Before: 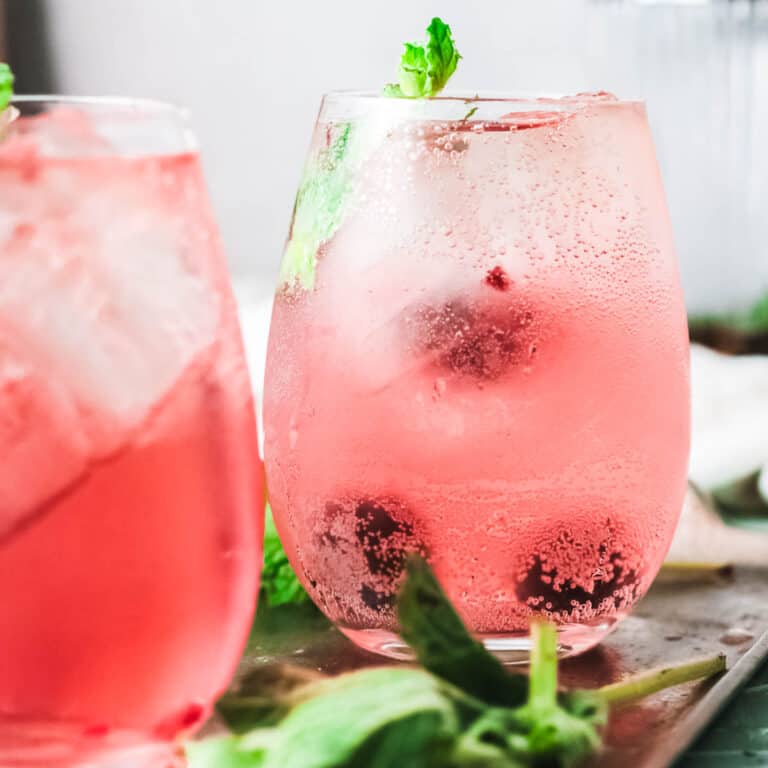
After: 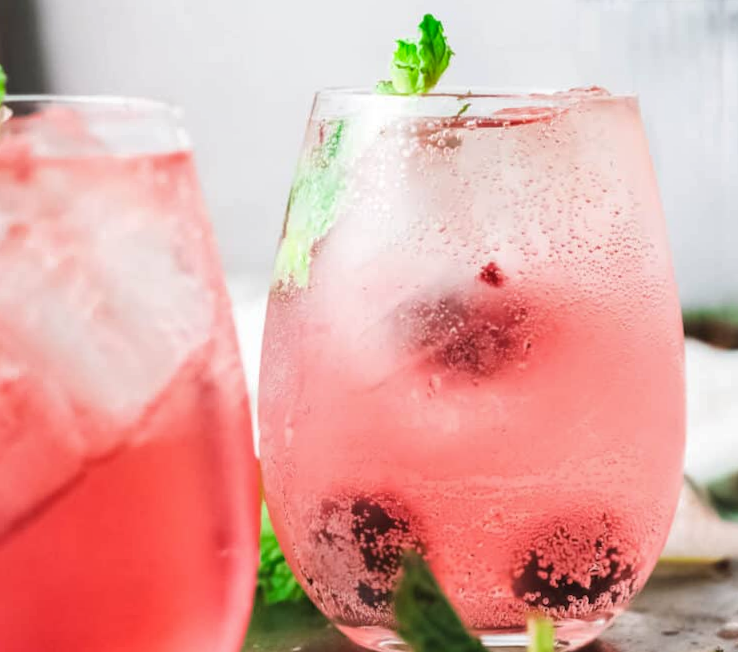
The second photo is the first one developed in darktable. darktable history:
shadows and highlights: shadows 25.53, highlights -24.54
crop and rotate: angle 0.473°, left 0.356%, right 2.718%, bottom 14.359%
